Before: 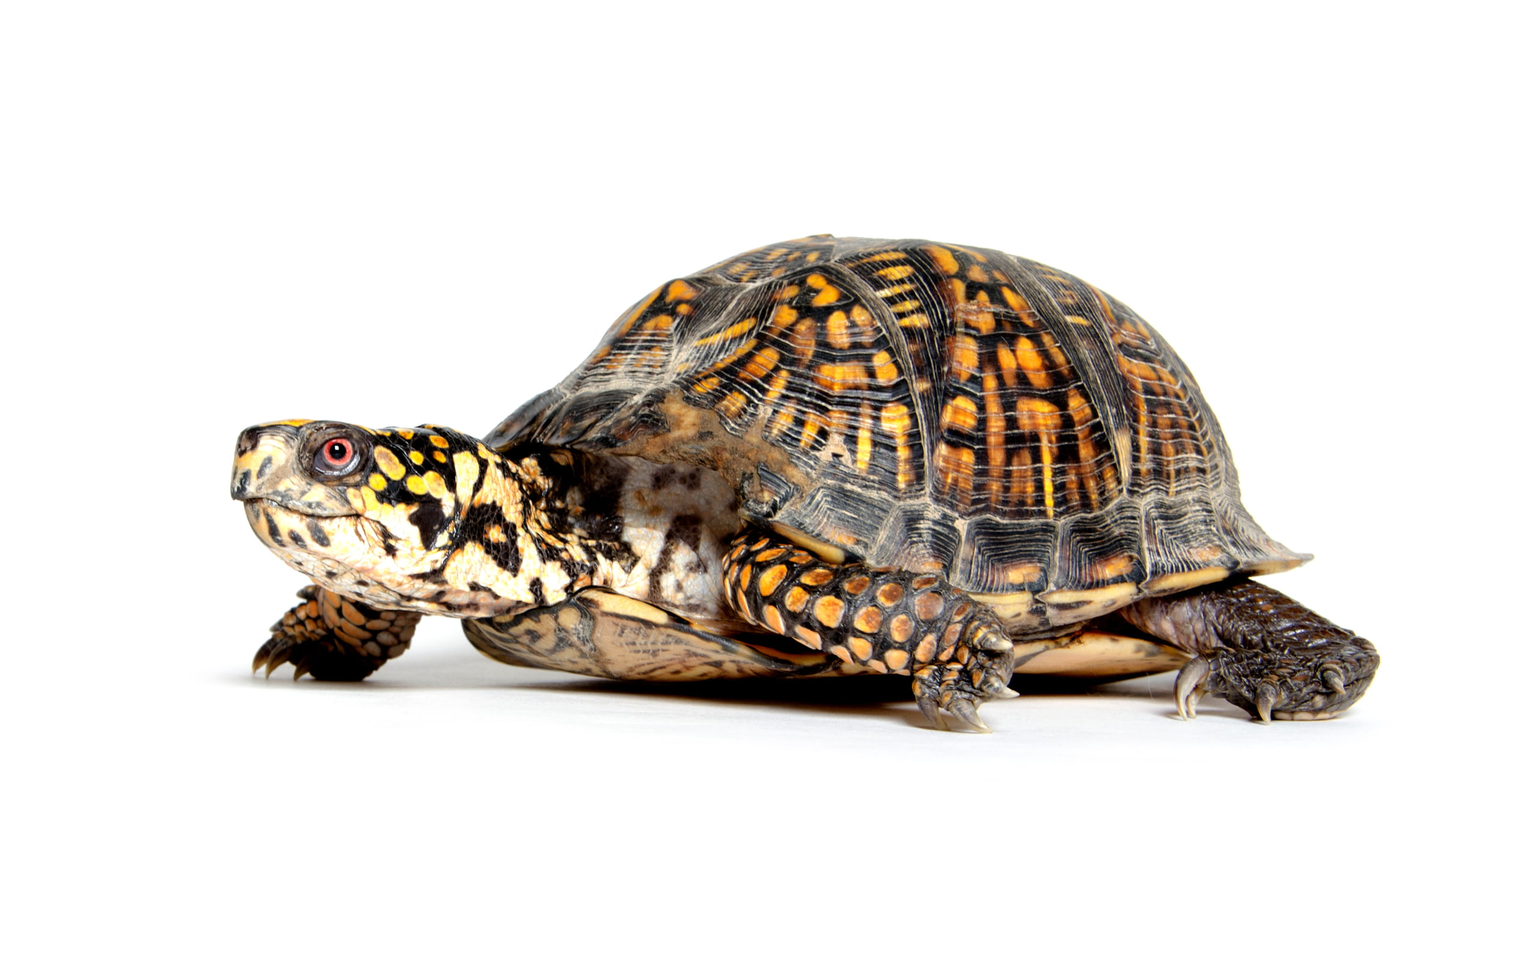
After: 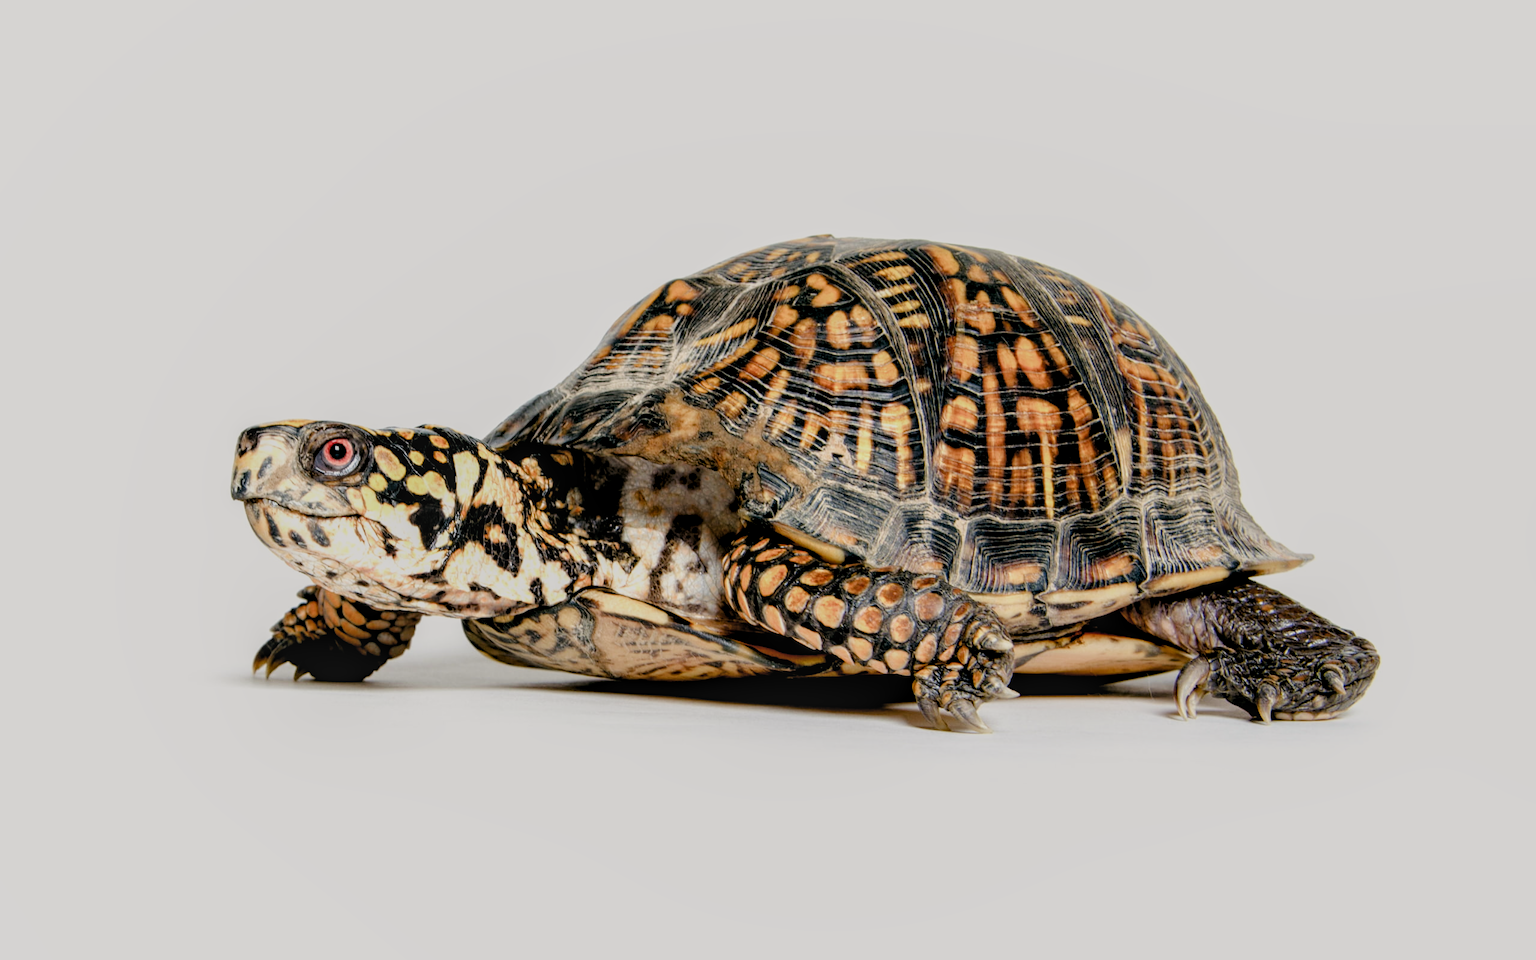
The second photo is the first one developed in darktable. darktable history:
filmic rgb: black relative exposure -7.65 EV, white relative exposure 4.56 EV, hardness 3.61, color science v4 (2020)
local contrast: on, module defaults
color balance rgb: power › chroma 0.26%, power › hue 60.83°, highlights gain › chroma 0.799%, highlights gain › hue 56.48°, global offset › luminance -0.334%, global offset › chroma 0.105%, global offset › hue 163.55°, perceptual saturation grading › global saturation 0.303%, perceptual saturation grading › highlights -14.51%, perceptual saturation grading › shadows 23.971%, global vibrance 20%
